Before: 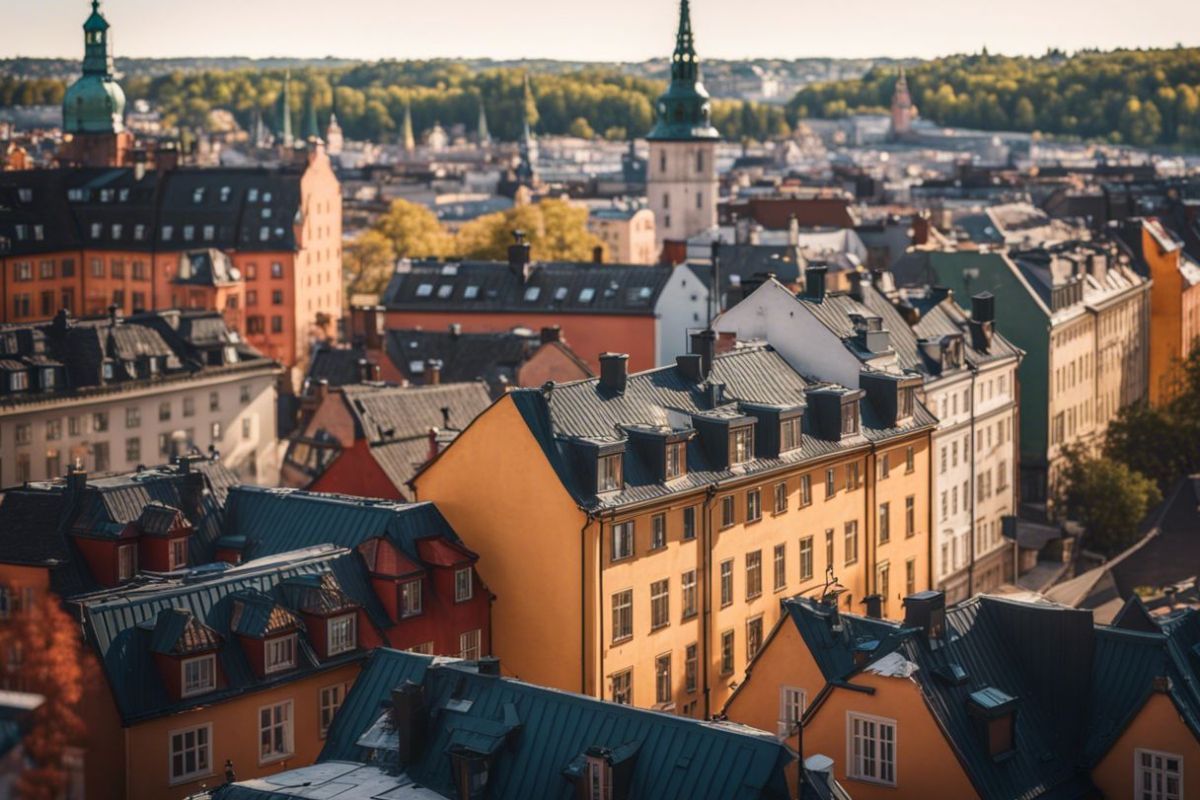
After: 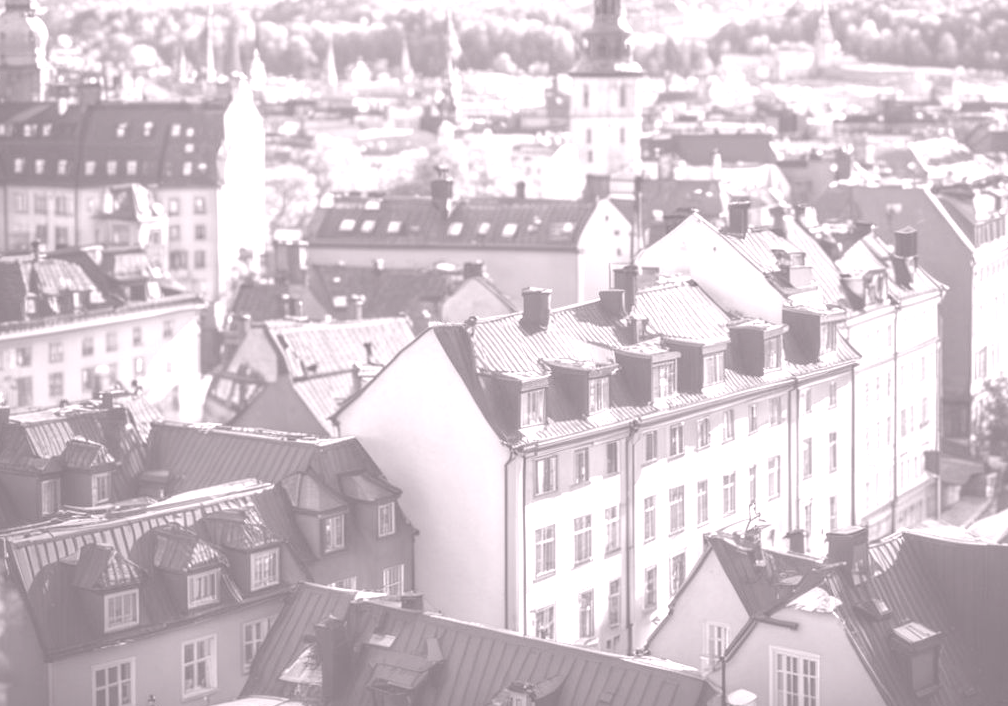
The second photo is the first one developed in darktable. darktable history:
colorize: hue 25.2°, saturation 83%, source mix 82%, lightness 79%, version 1
crop: left 6.446%, top 8.188%, right 9.538%, bottom 3.548%
